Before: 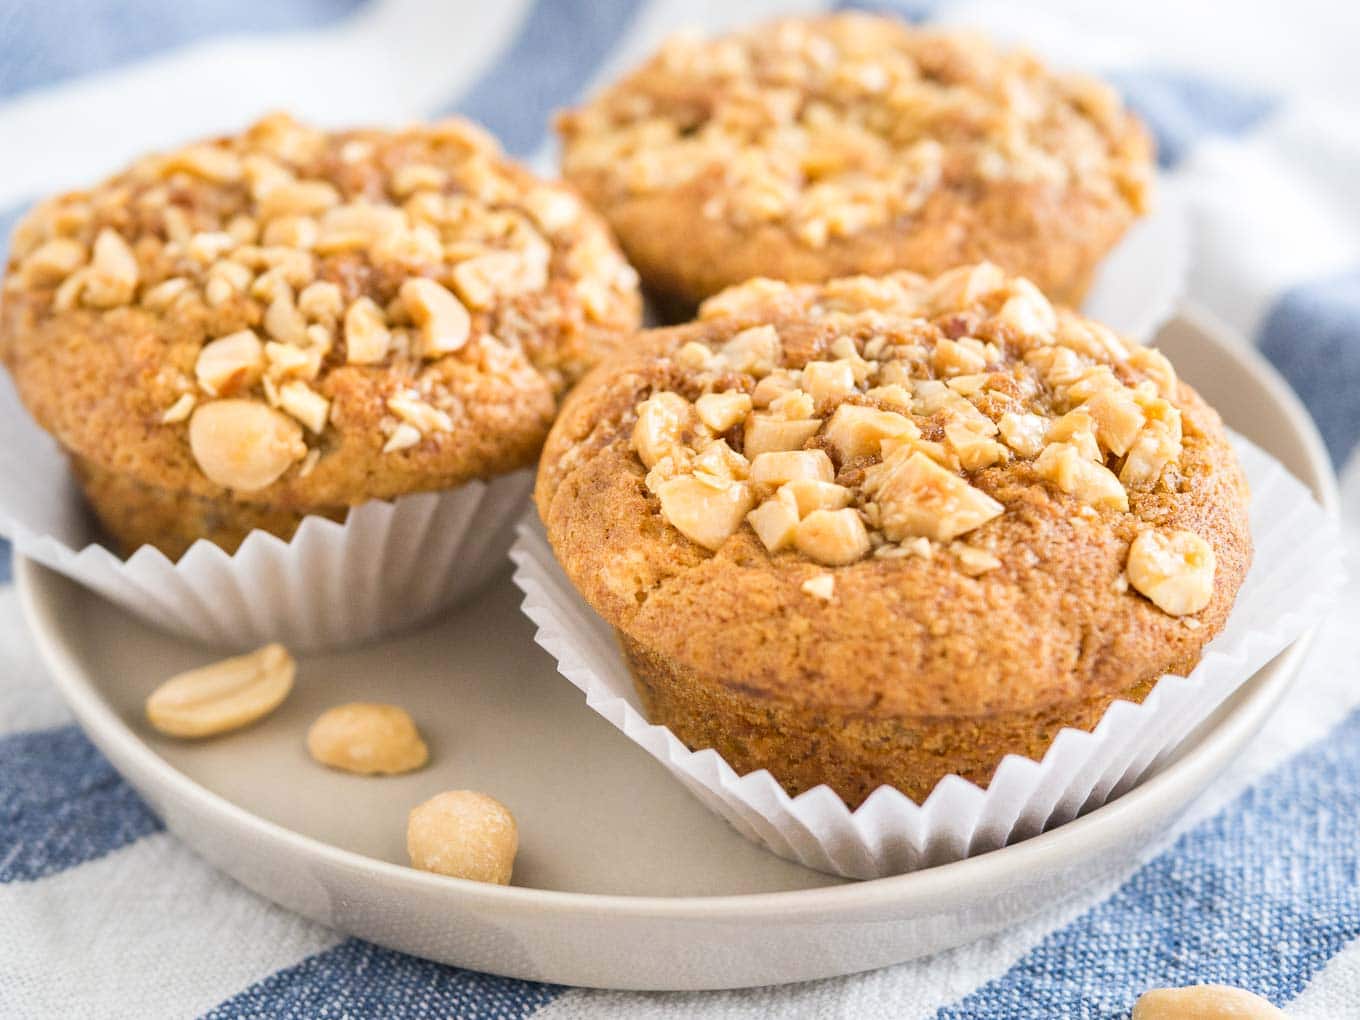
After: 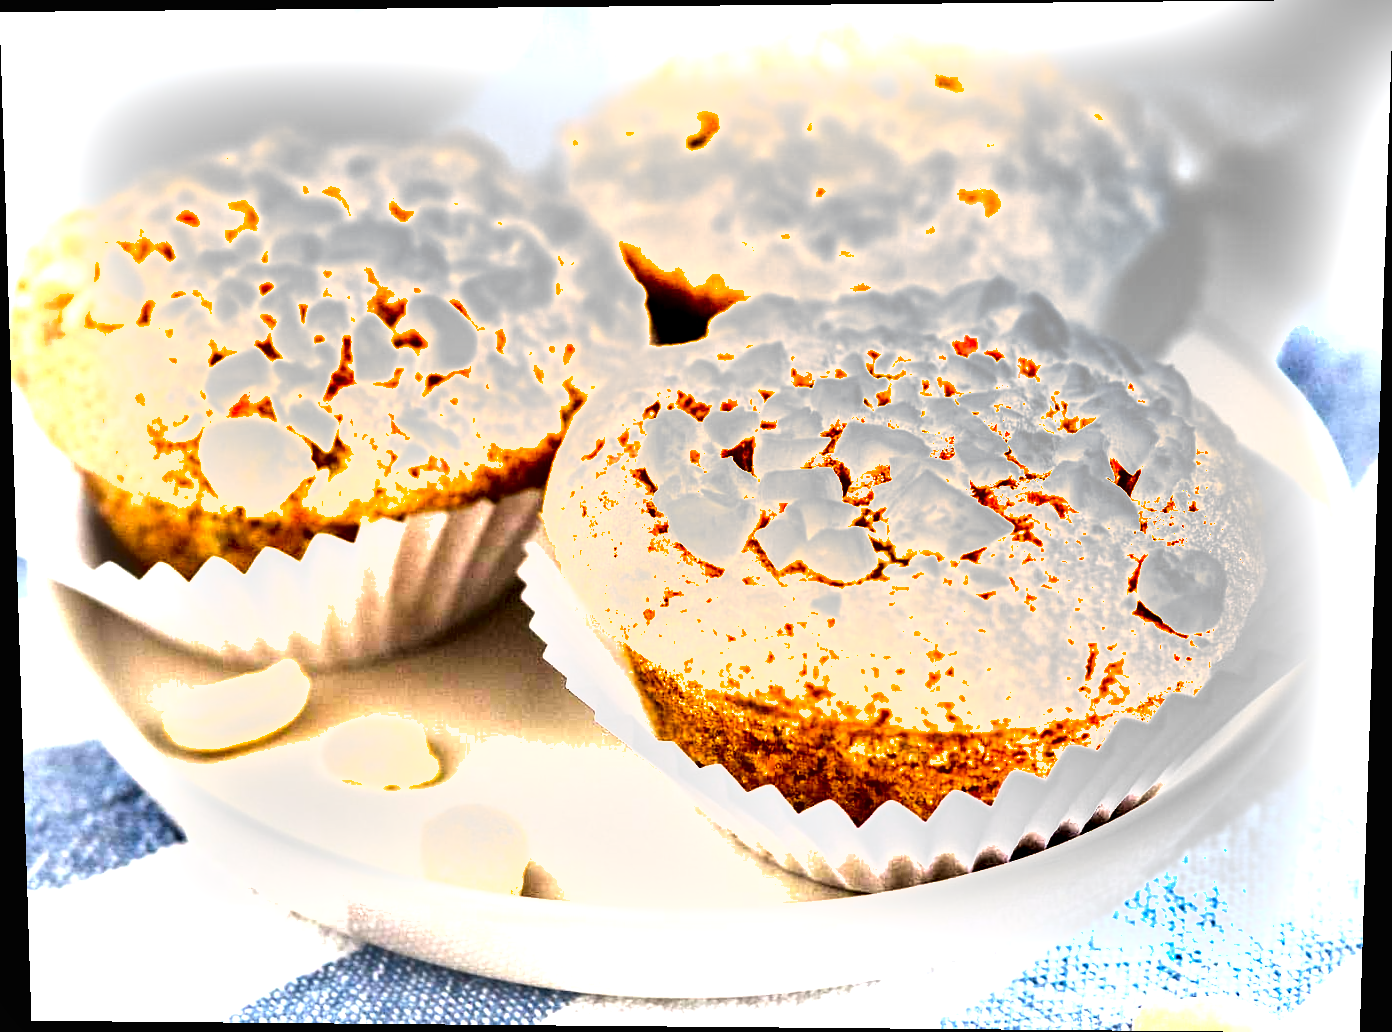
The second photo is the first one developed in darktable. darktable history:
exposure: black level correction 0, exposure 1.9 EV, compensate highlight preservation false
rotate and perspective: lens shift (vertical) 0.048, lens shift (horizontal) -0.024, automatic cropping off
shadows and highlights: soften with gaussian
